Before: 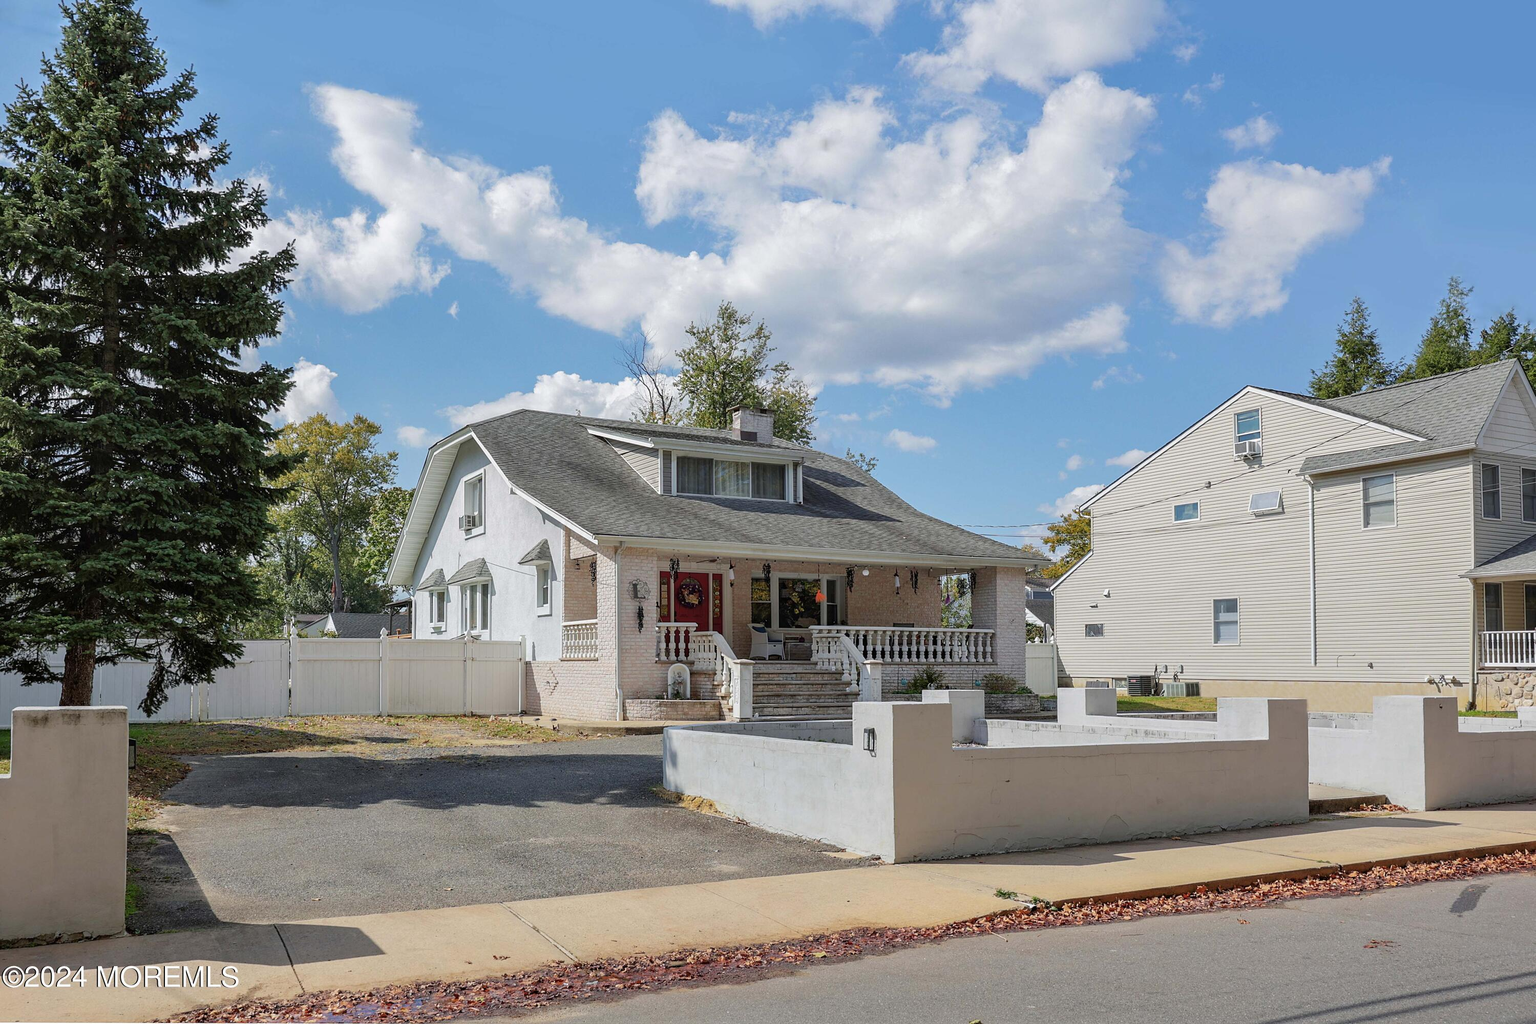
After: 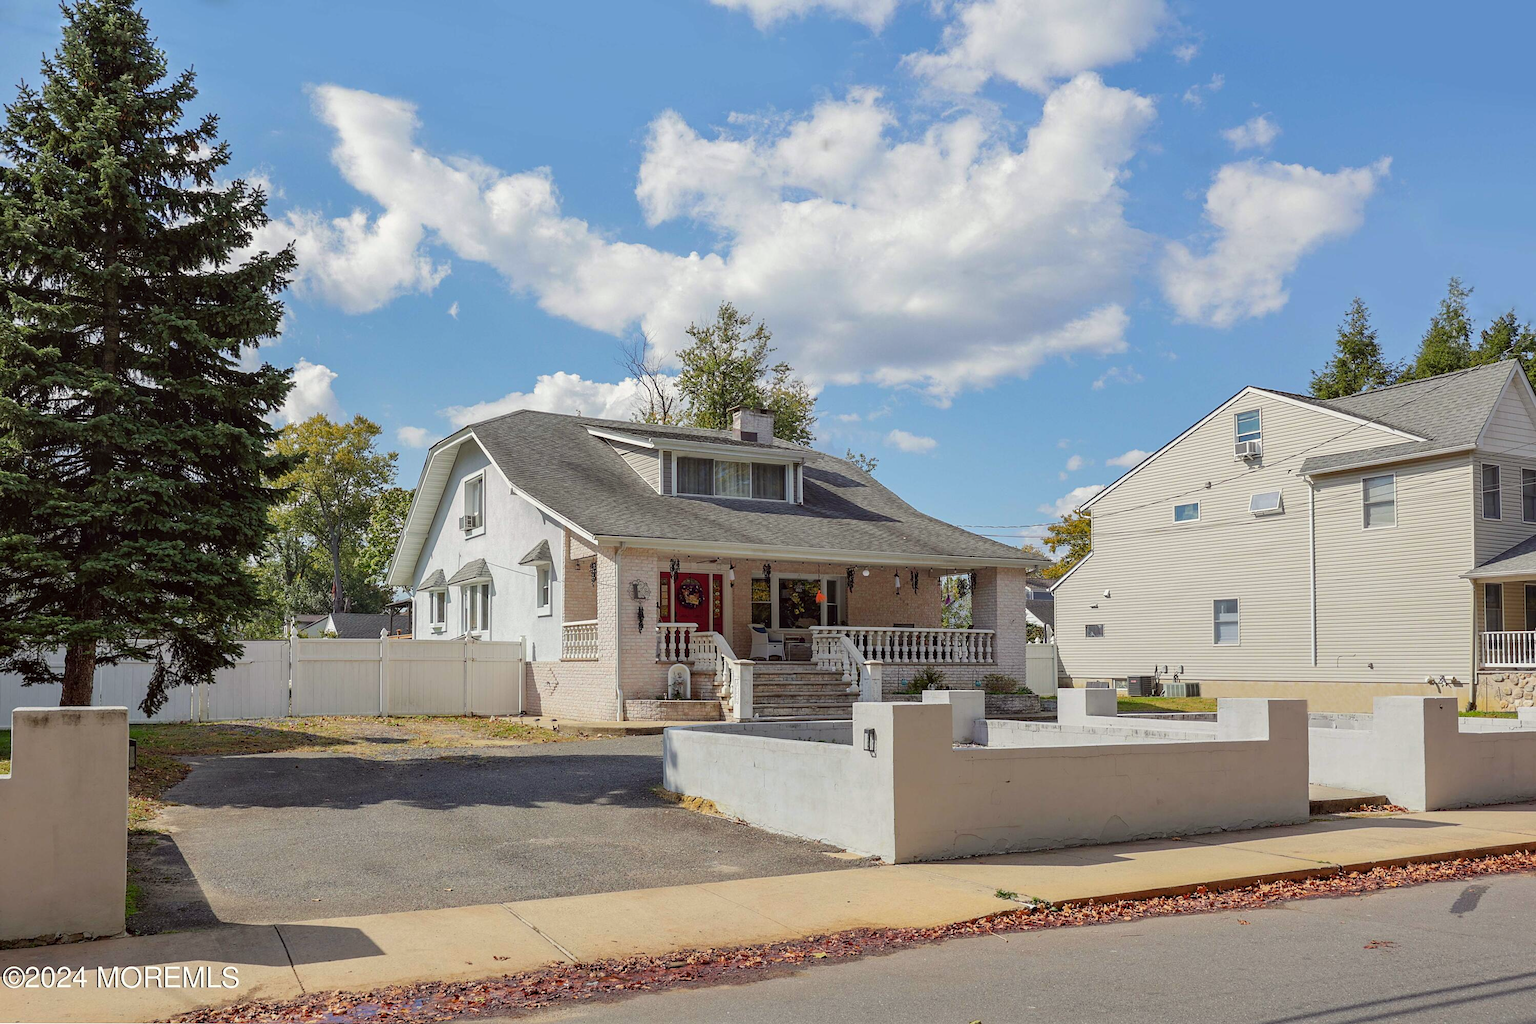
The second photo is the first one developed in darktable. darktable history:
color balance rgb: perceptual saturation grading › global saturation 10.546%
color correction: highlights a* -0.932, highlights b* 4.59, shadows a* 3.63
